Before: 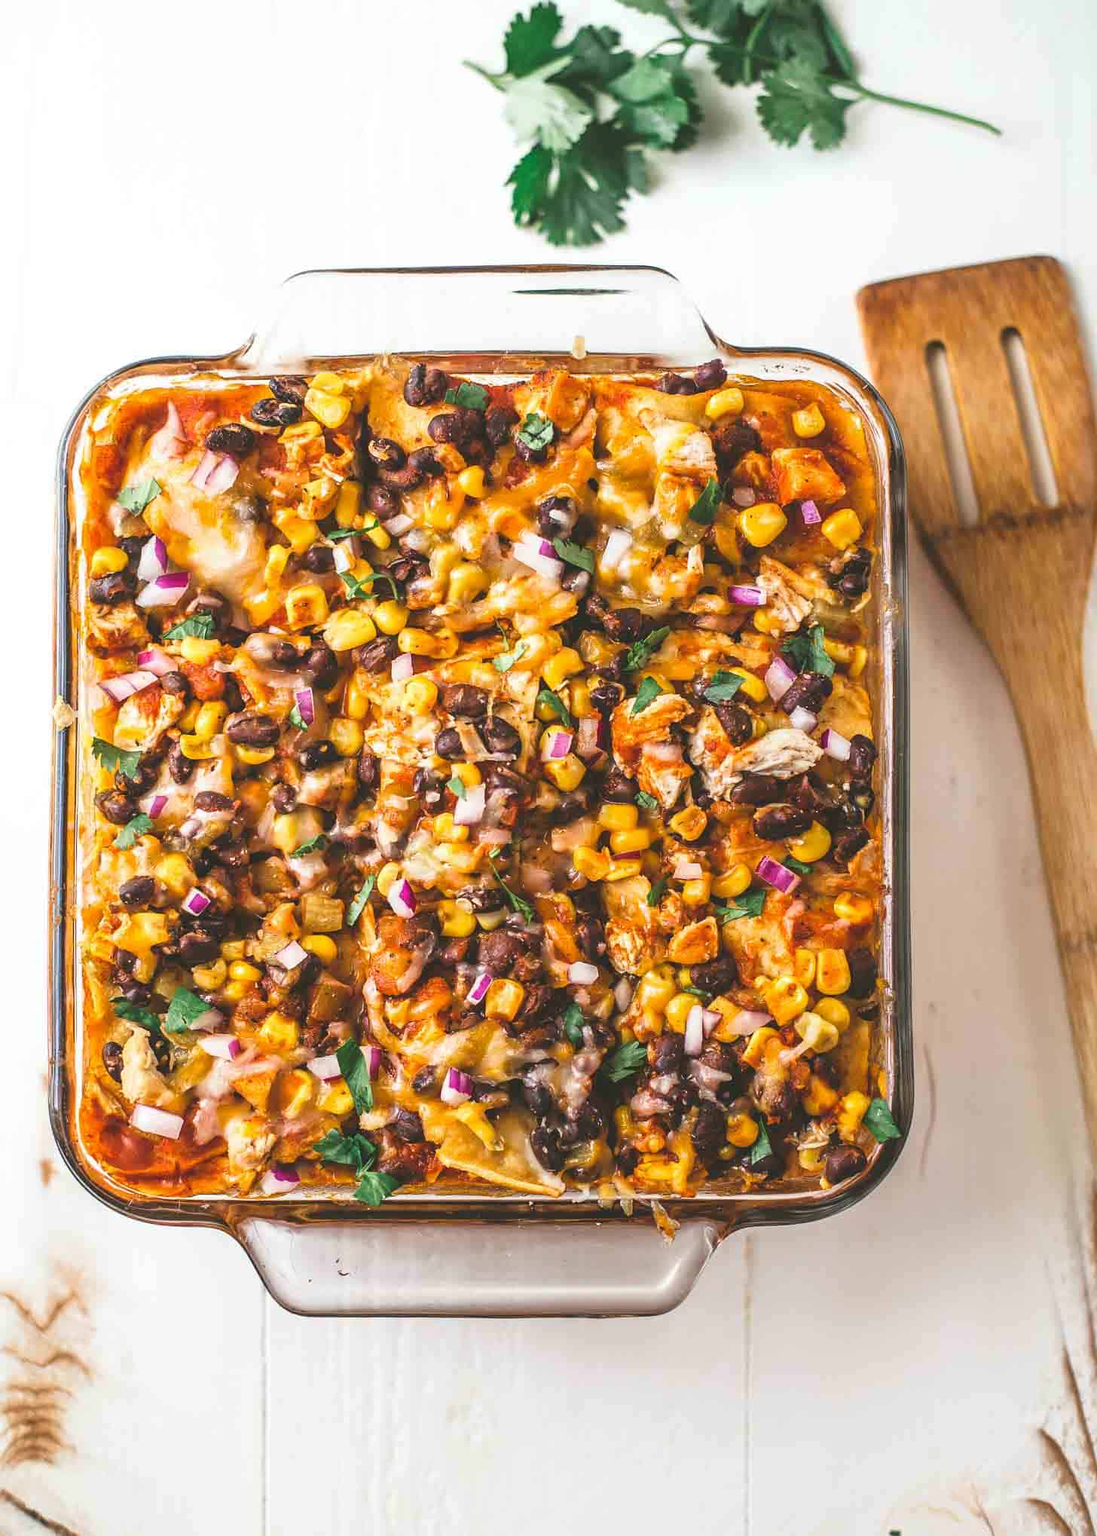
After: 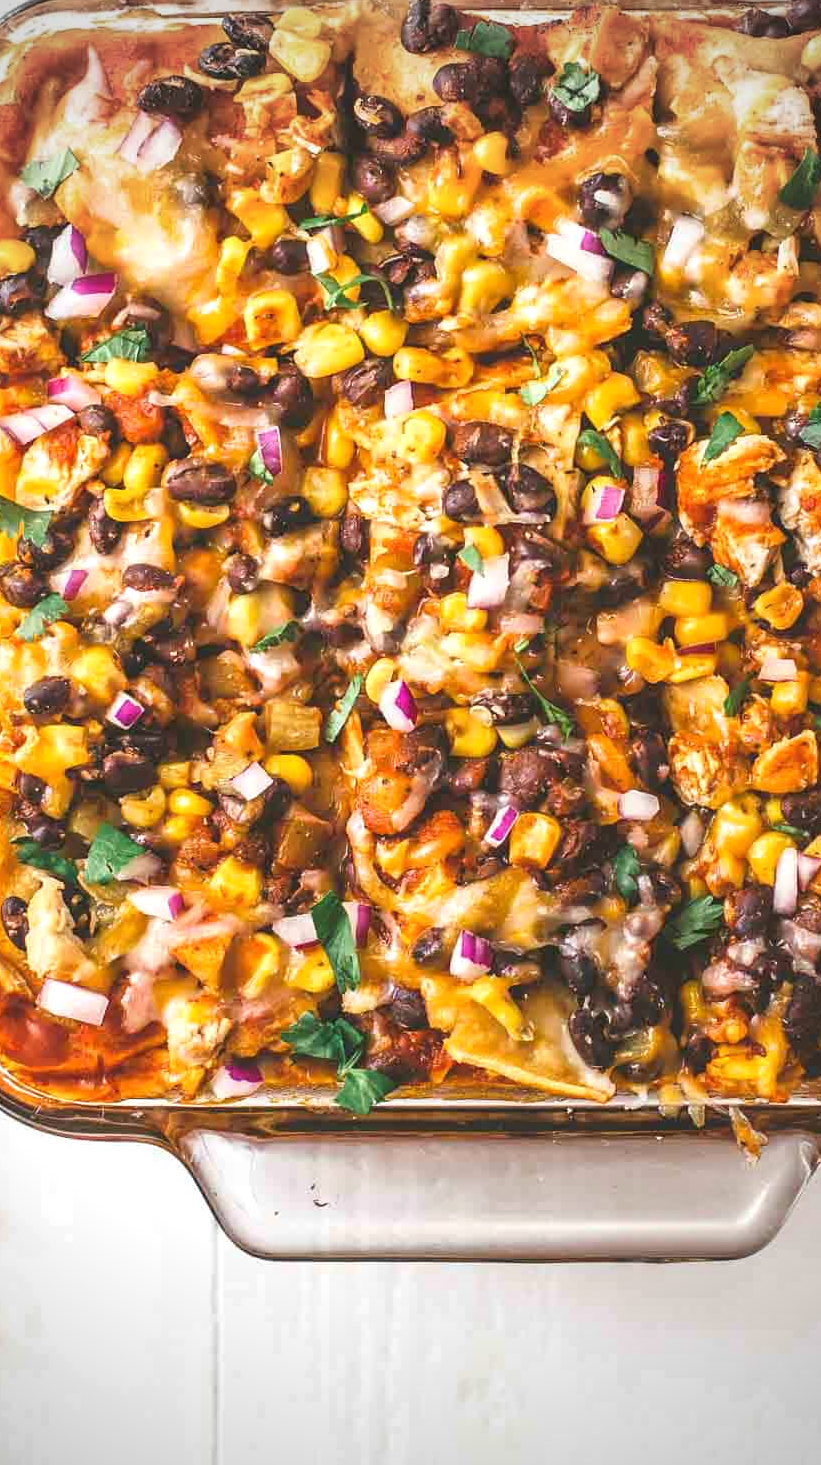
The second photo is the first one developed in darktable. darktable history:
vignetting: fall-off start 71.59%, unbound false
exposure: exposure 0.196 EV, compensate highlight preservation false
crop: left 9.312%, top 23.86%, right 34.292%, bottom 4.246%
